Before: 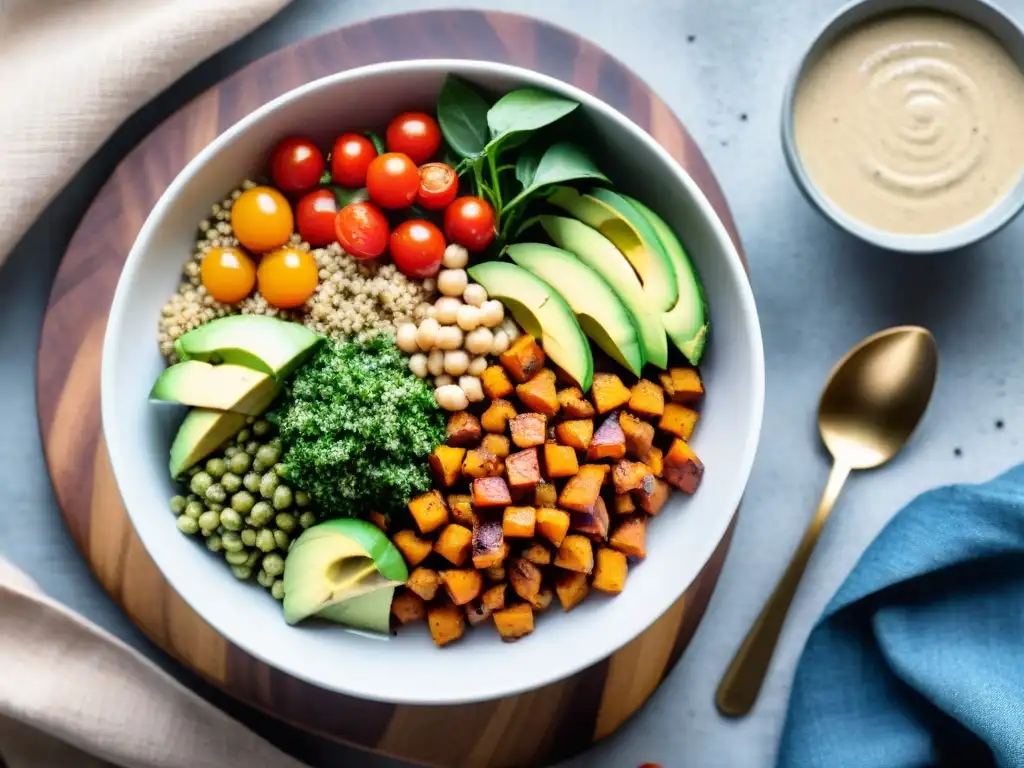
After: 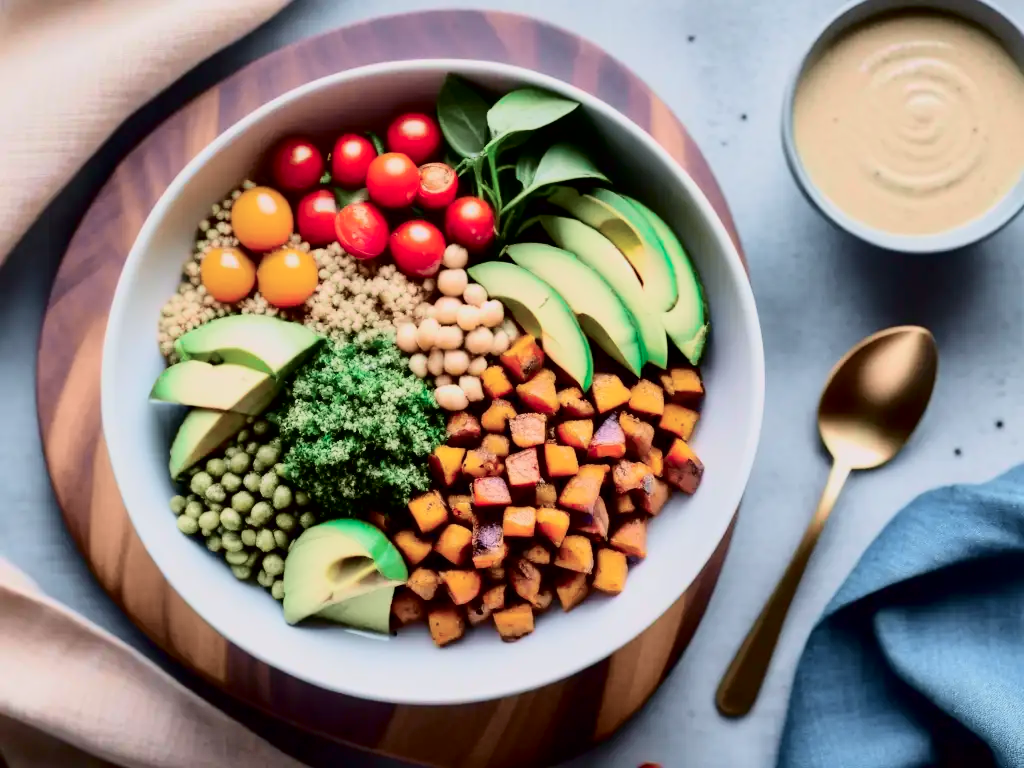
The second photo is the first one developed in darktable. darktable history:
tone curve: curves: ch0 [(0, 0) (0.049, 0.01) (0.154, 0.081) (0.491, 0.519) (0.748, 0.765) (1, 0.919)]; ch1 [(0, 0) (0.172, 0.123) (0.317, 0.272) (0.401, 0.422) (0.489, 0.496) (0.531, 0.557) (0.615, 0.612) (0.741, 0.783) (1, 1)]; ch2 [(0, 0) (0.411, 0.424) (0.483, 0.478) (0.544, 0.56) (0.686, 0.638) (1, 1)], color space Lab, independent channels, preserve colors none
